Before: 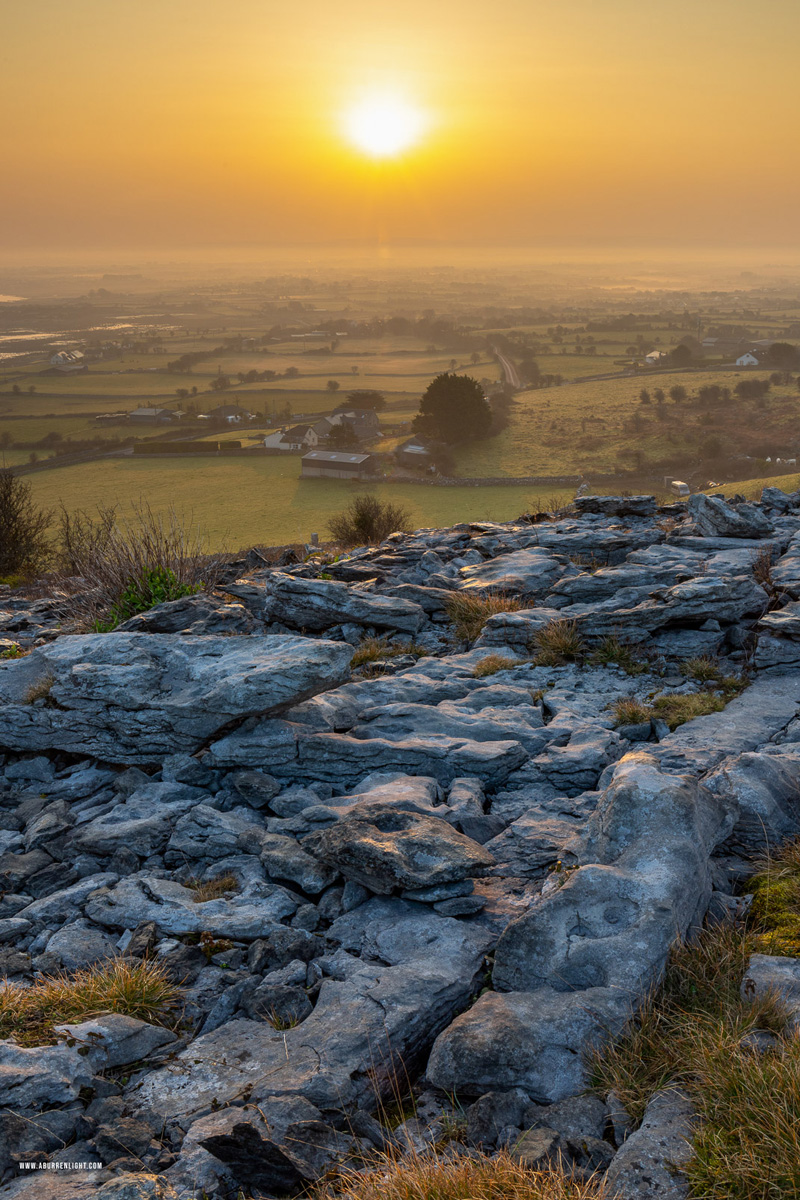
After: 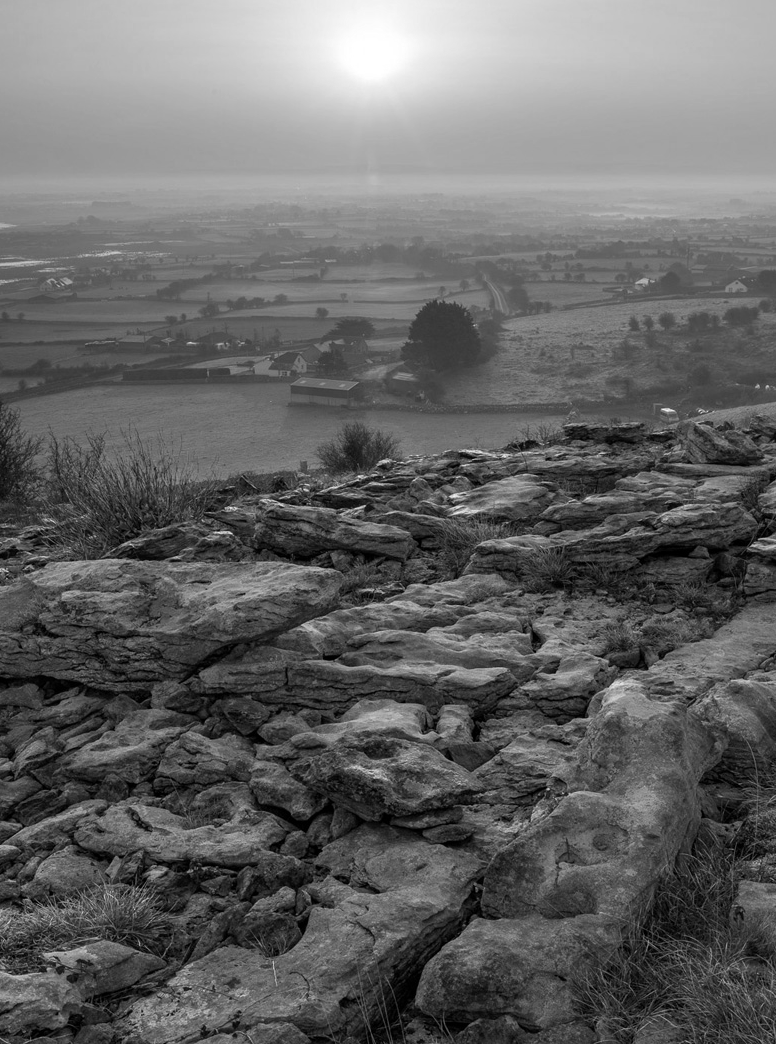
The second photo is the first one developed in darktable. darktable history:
crop: left 1.444%, top 6.11%, right 1.552%, bottom 6.807%
color zones: curves: ch1 [(0, -0.394) (0.143, -0.394) (0.286, -0.394) (0.429, -0.392) (0.571, -0.391) (0.714, -0.391) (0.857, -0.391) (1, -0.394)]
color balance rgb: shadows lift › chroma 1.022%, shadows lift › hue 215.85°, highlights gain › chroma 1.41%, highlights gain › hue 50.54°, perceptual saturation grading › global saturation 20%, perceptual saturation grading › highlights -25.893%, perceptual saturation grading › shadows 23.937%, global vibrance 5.507%, contrast 3.219%
